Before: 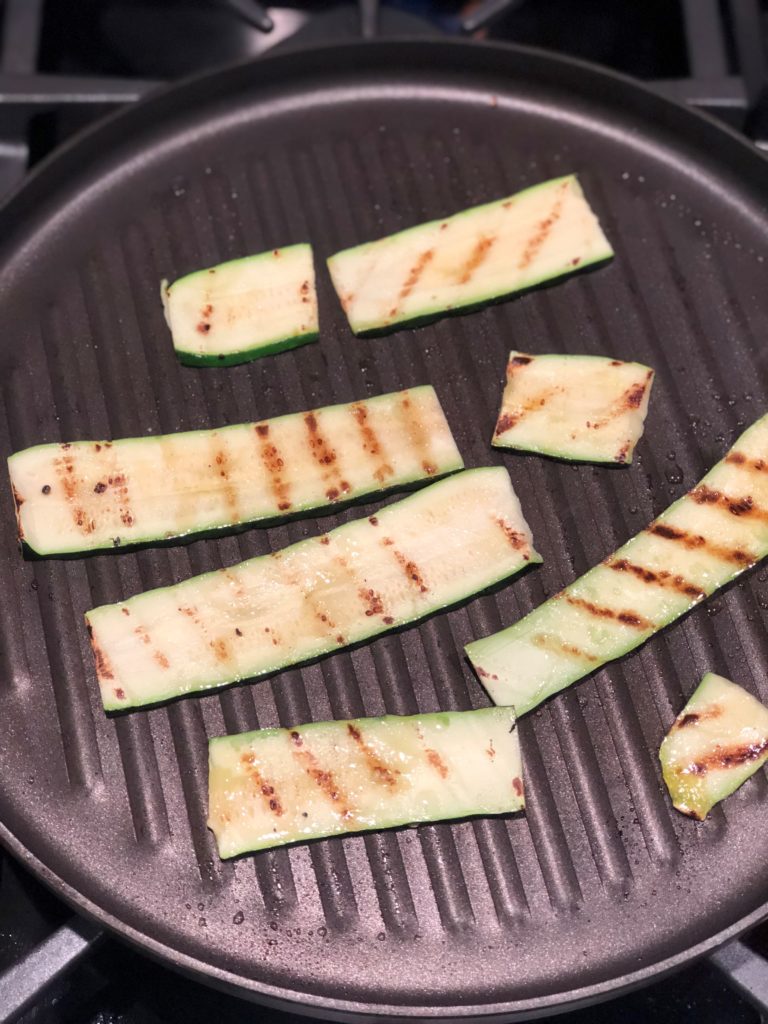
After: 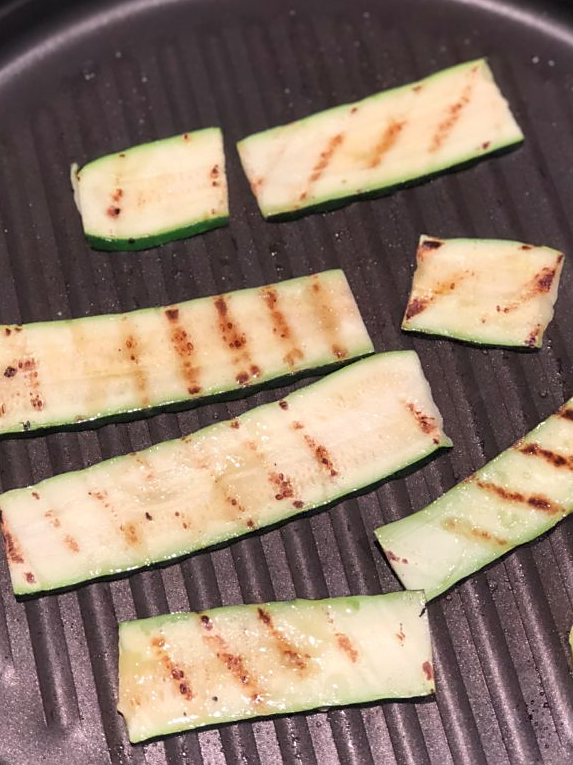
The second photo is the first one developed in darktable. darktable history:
crop and rotate: left 11.831%, top 11.346%, right 13.429%, bottom 13.899%
sharpen: radius 1.559, amount 0.373, threshold 1.271
